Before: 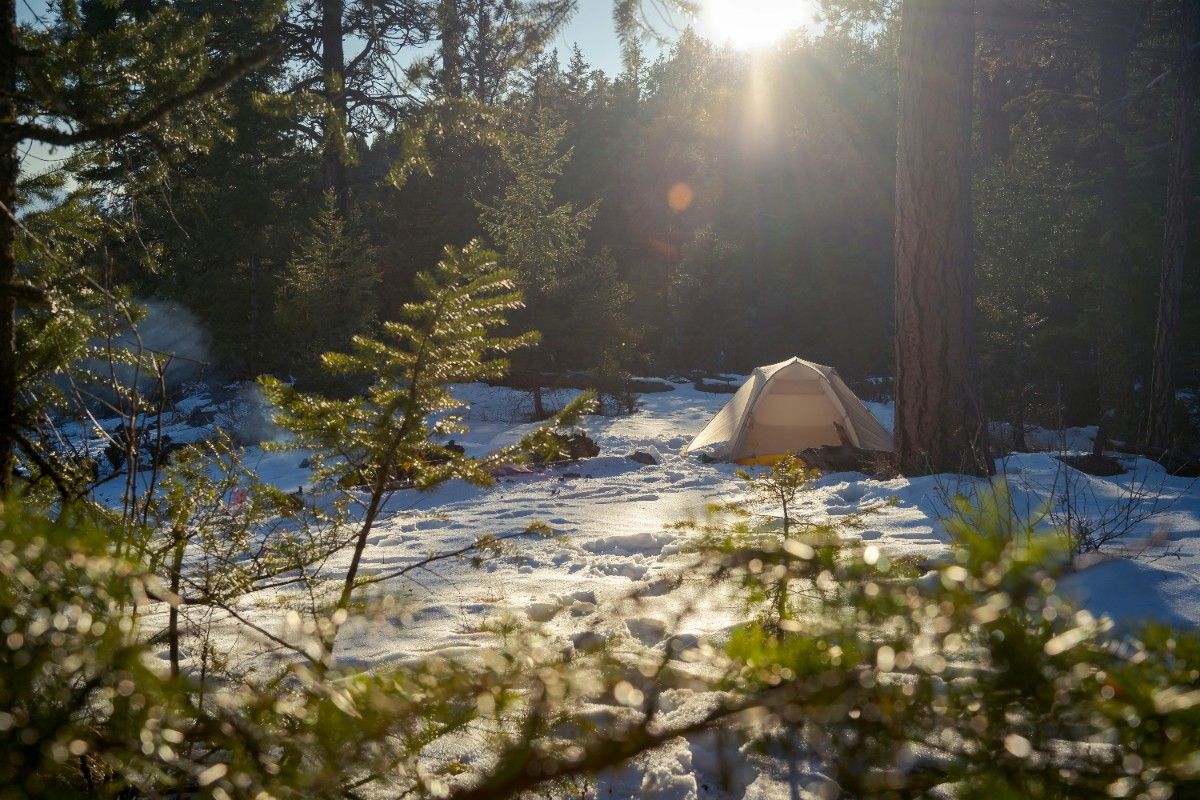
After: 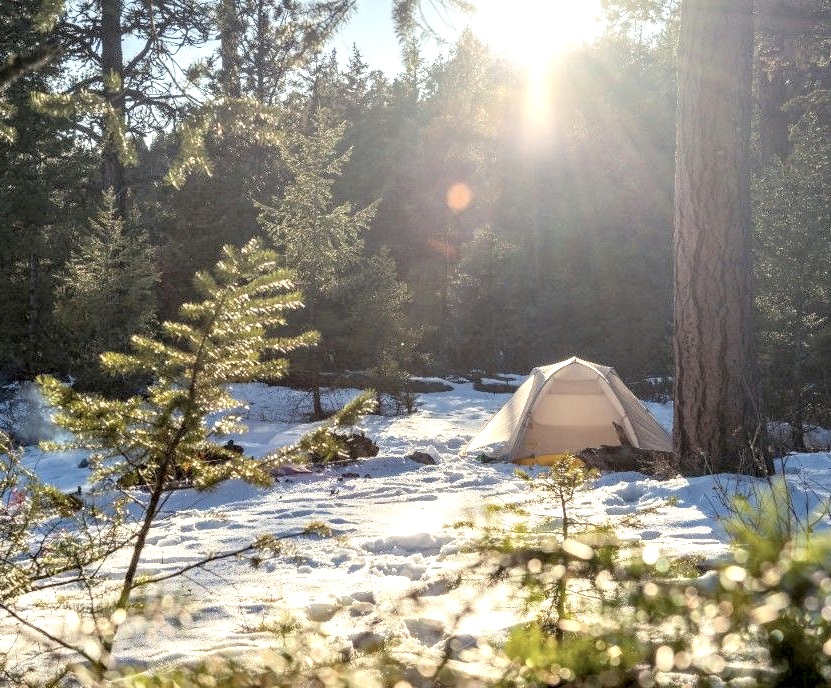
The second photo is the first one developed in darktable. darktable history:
crop: left 18.479%, right 12.2%, bottom 13.971%
global tonemap: drago (0.7, 100)
color zones: curves: ch0 [(0, 0.5) (0.143, 0.5) (0.286, 0.5) (0.429, 0.5) (0.62, 0.489) (0.714, 0.445) (0.844, 0.496) (1, 0.5)]; ch1 [(0, 0.5) (0.143, 0.5) (0.286, 0.5) (0.429, 0.5) (0.571, 0.5) (0.714, 0.523) (0.857, 0.5) (1, 0.5)]
local contrast: highlights 19%, detail 186%
